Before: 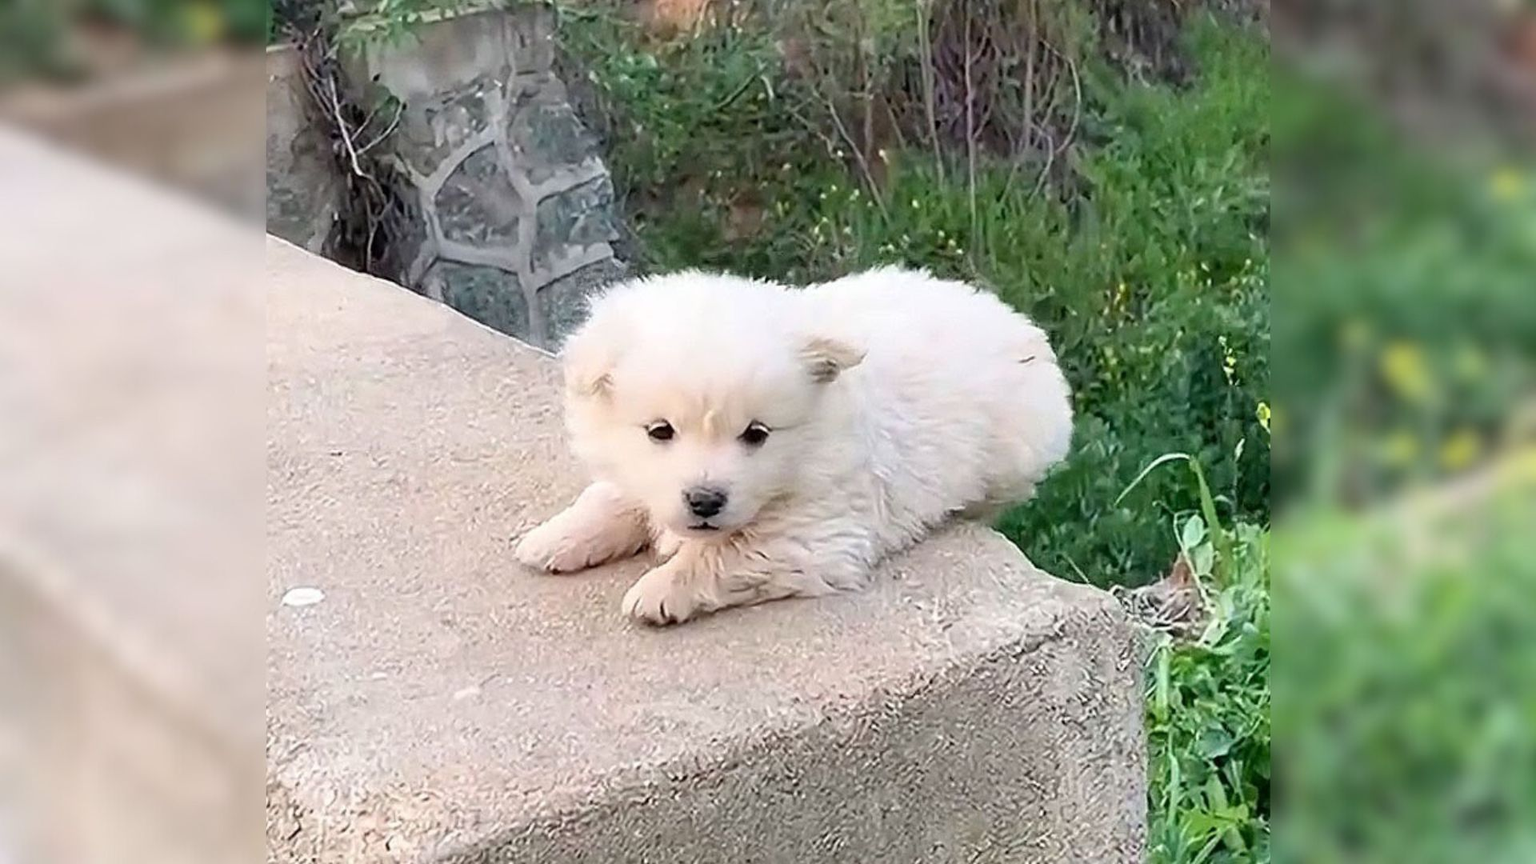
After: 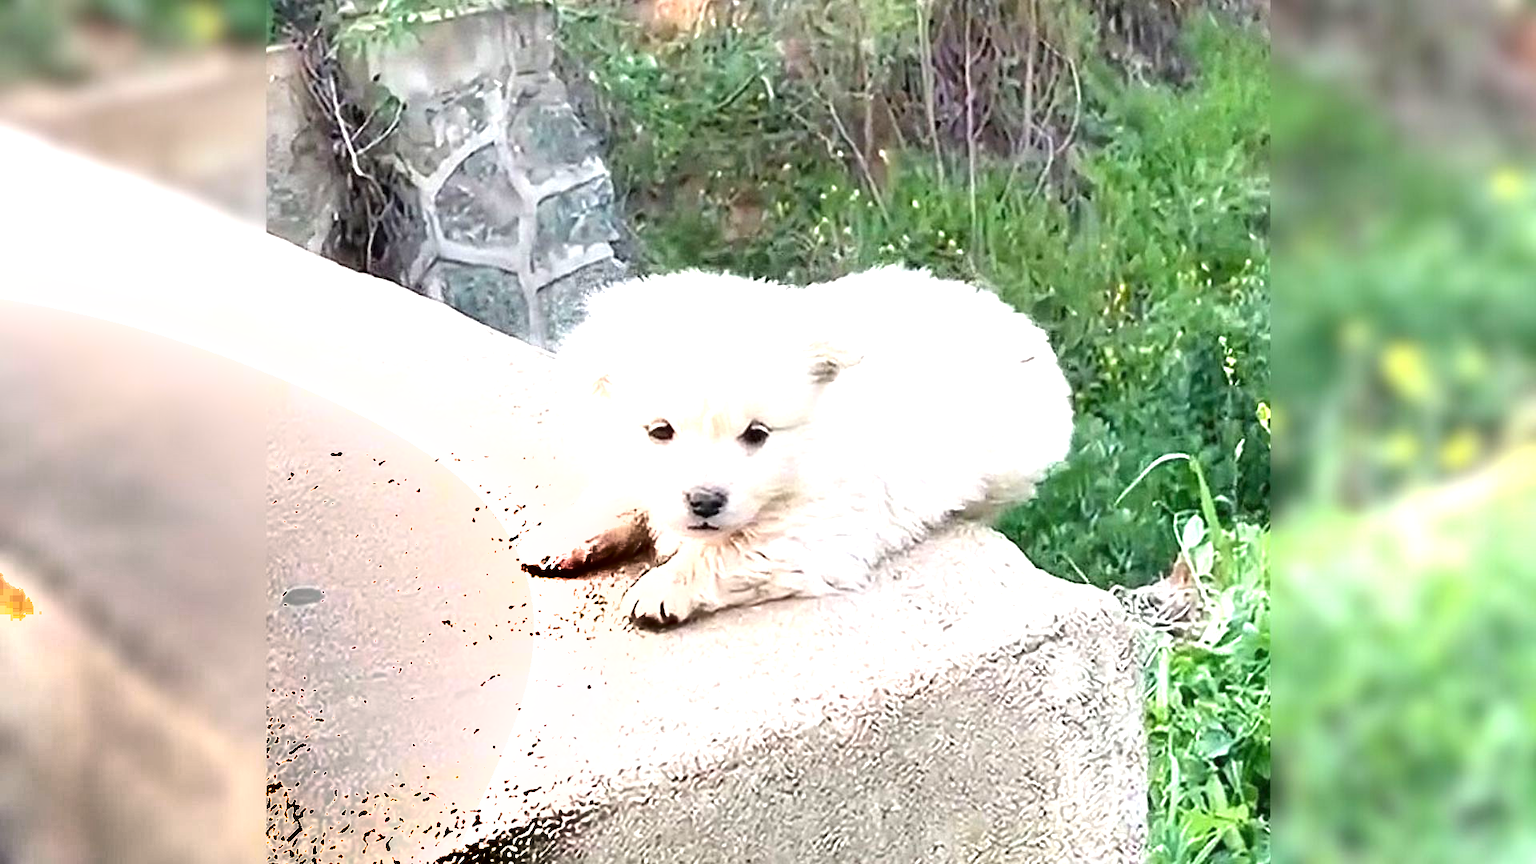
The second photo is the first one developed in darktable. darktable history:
shadows and highlights: radius 331.49, shadows 55.23, highlights -98.93, compress 94.48%, soften with gaussian
exposure: black level correction 0, exposure 1.2 EV, compensate exposure bias true, compensate highlight preservation false
